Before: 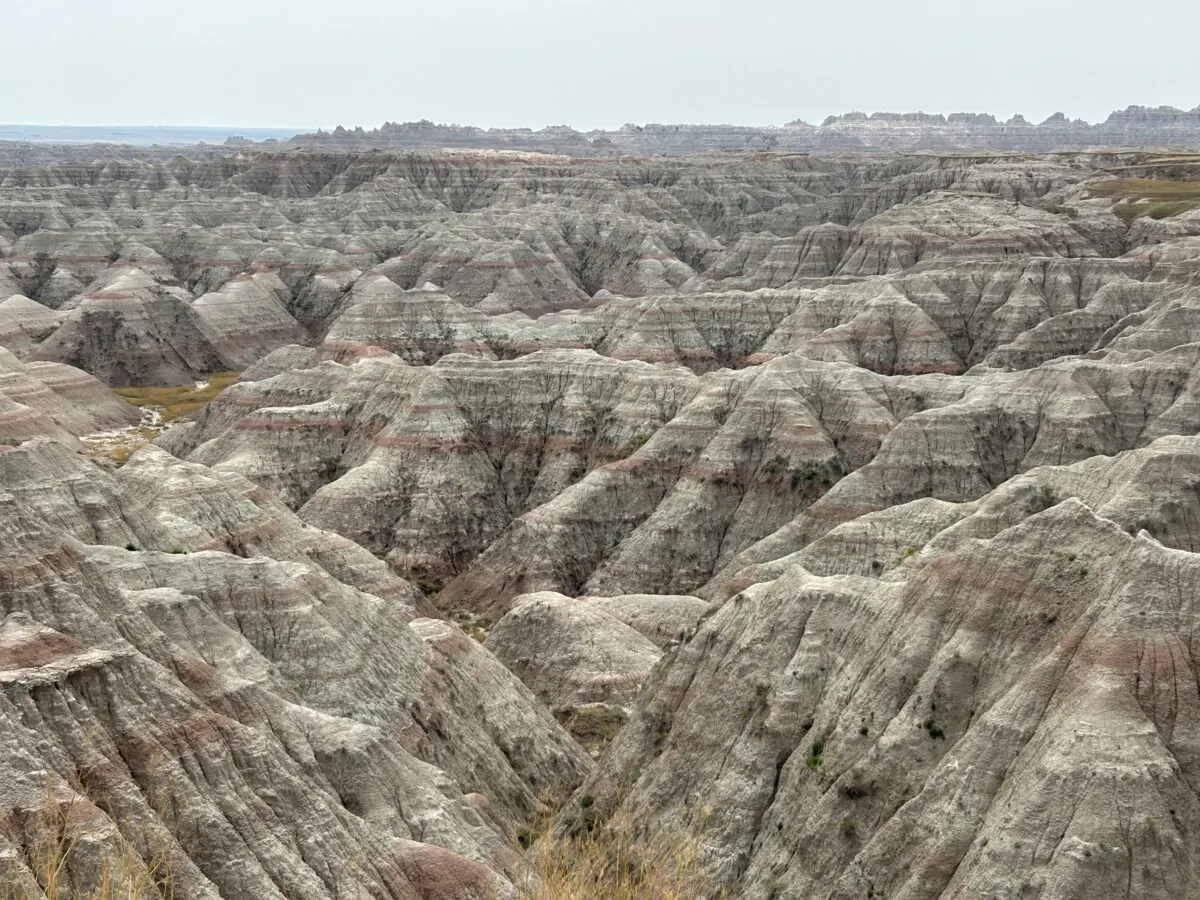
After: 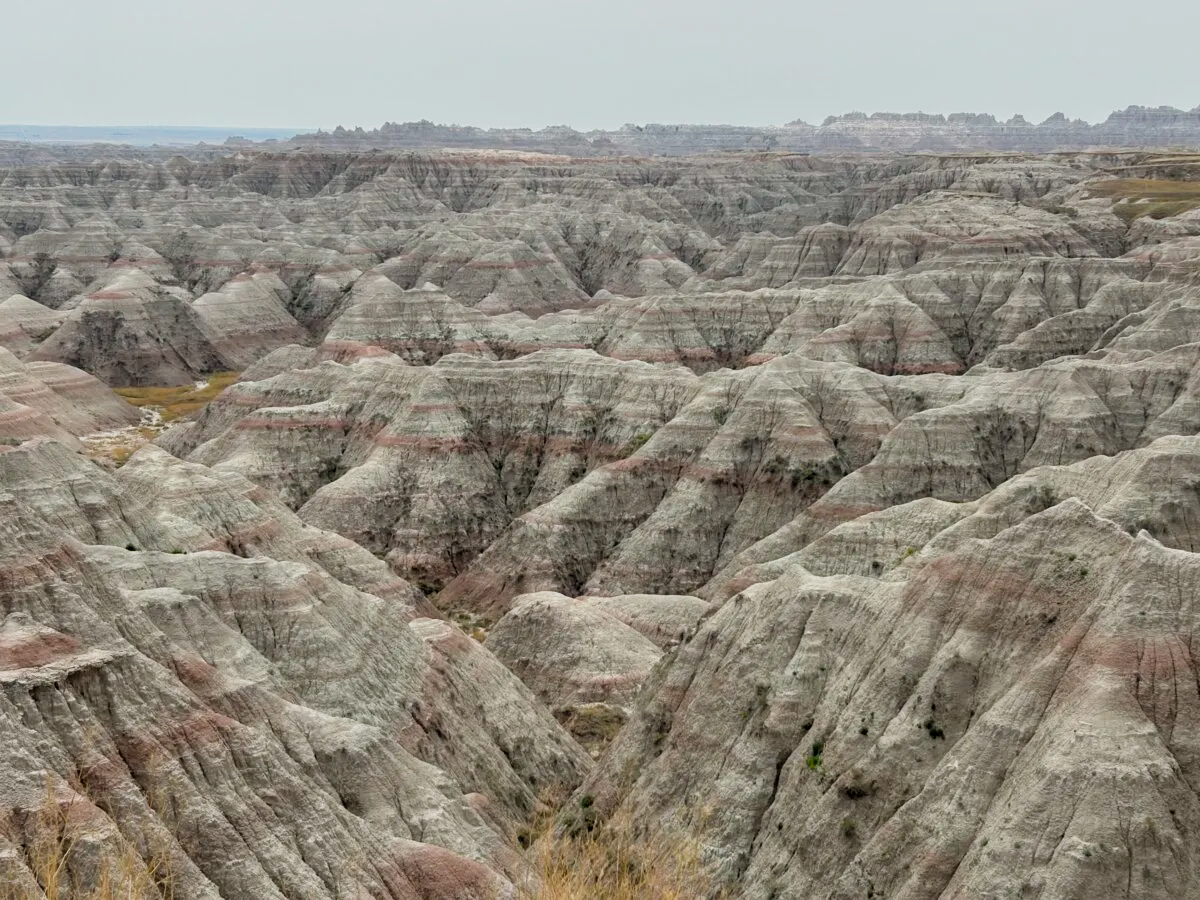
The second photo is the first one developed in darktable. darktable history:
filmic rgb: middle gray luminance 18.3%, black relative exposure -11.12 EV, white relative exposure 3.71 EV, target black luminance 0%, hardness 5.85, latitude 57.82%, contrast 0.964, shadows ↔ highlights balance 49.81%
